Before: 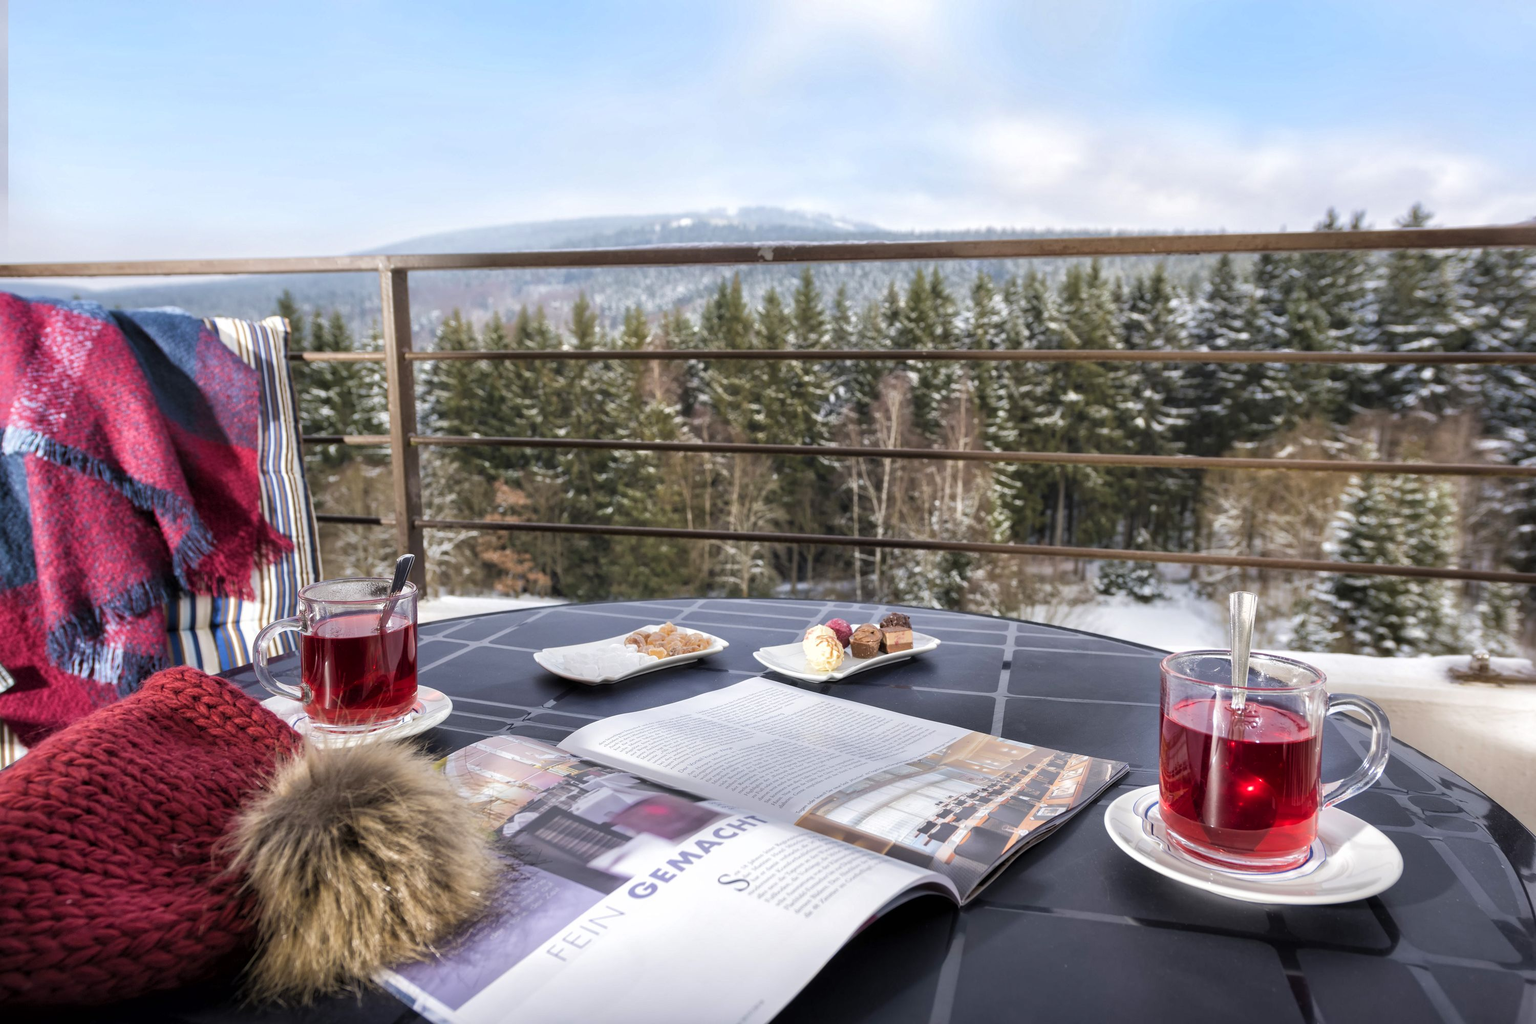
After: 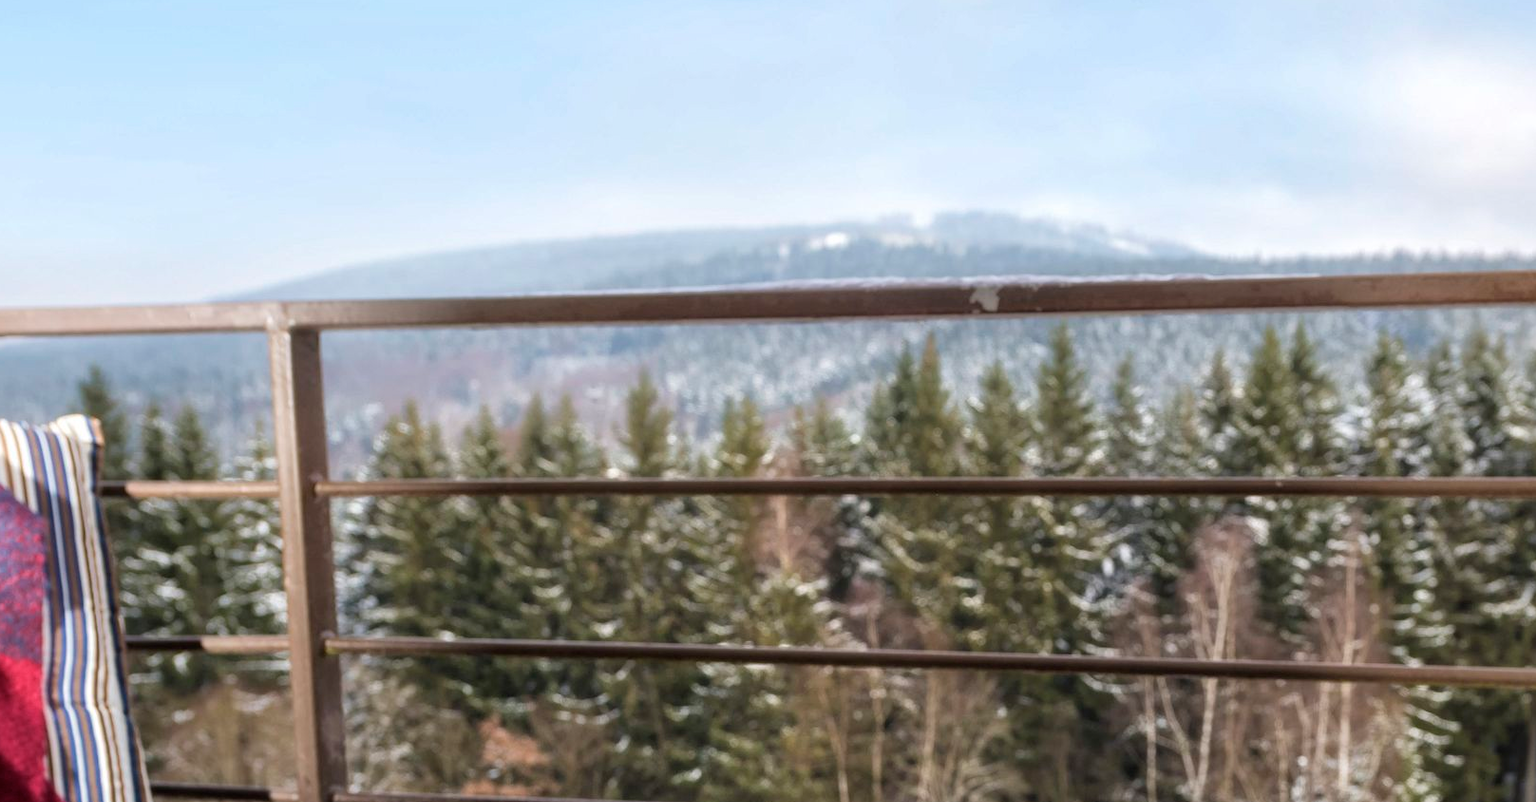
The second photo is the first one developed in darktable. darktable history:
crop: left 15.306%, top 9.065%, right 30.789%, bottom 48.638%
contrast brightness saturation: saturation -0.05
